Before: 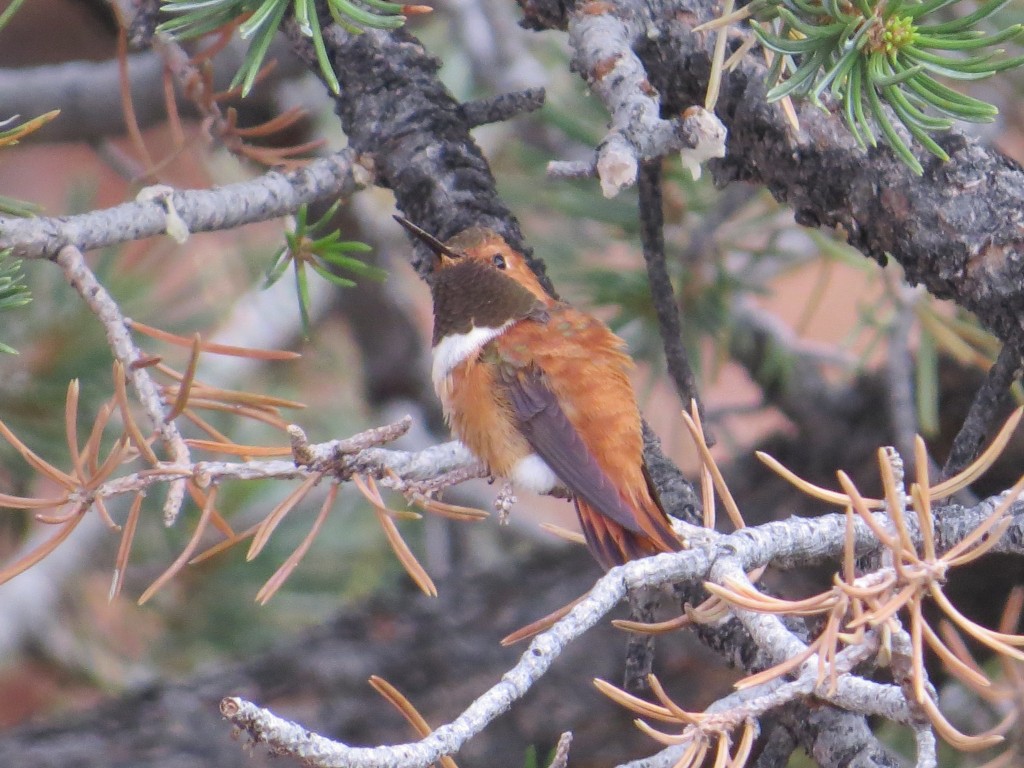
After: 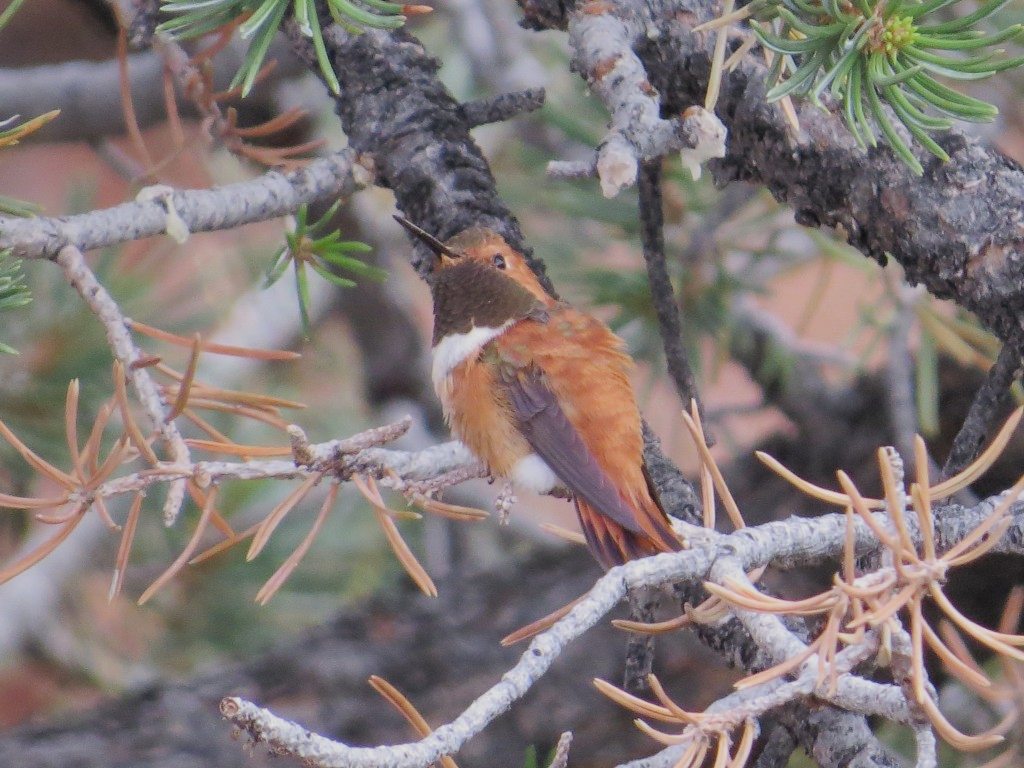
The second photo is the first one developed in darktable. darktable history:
filmic rgb: middle gray luminance 18.43%, black relative exposure -11.1 EV, white relative exposure 3.73 EV, threshold 5.96 EV, target black luminance 0%, hardness 5.83, latitude 56.77%, contrast 0.965, shadows ↔ highlights balance 49.68%, enable highlight reconstruction true
